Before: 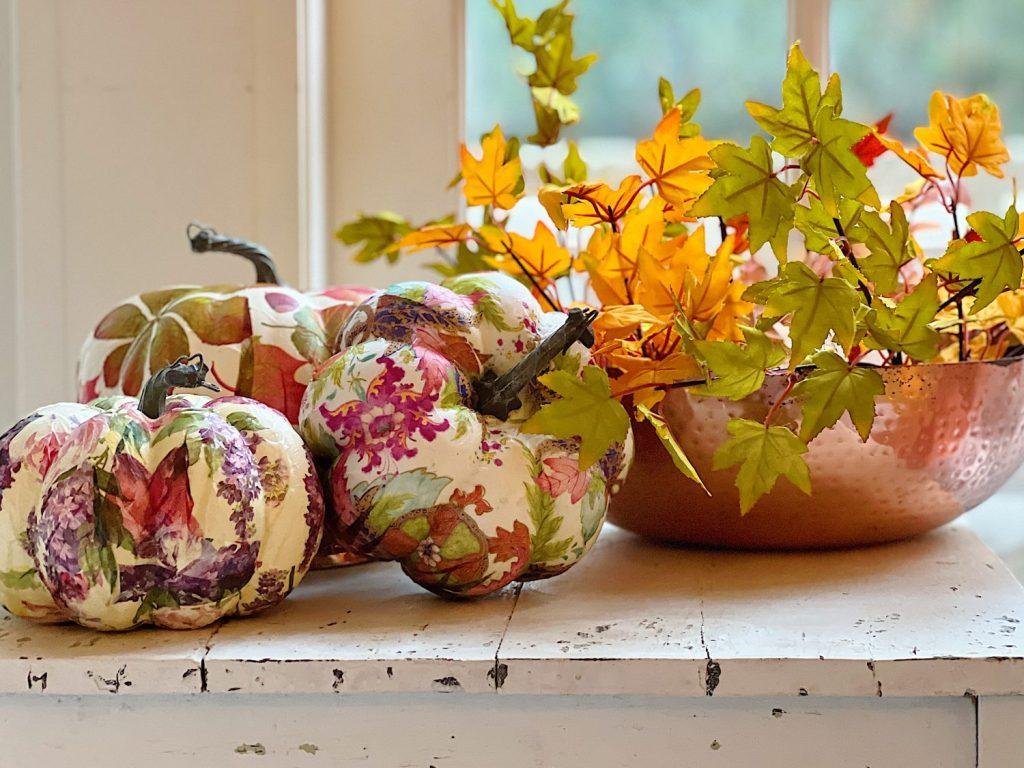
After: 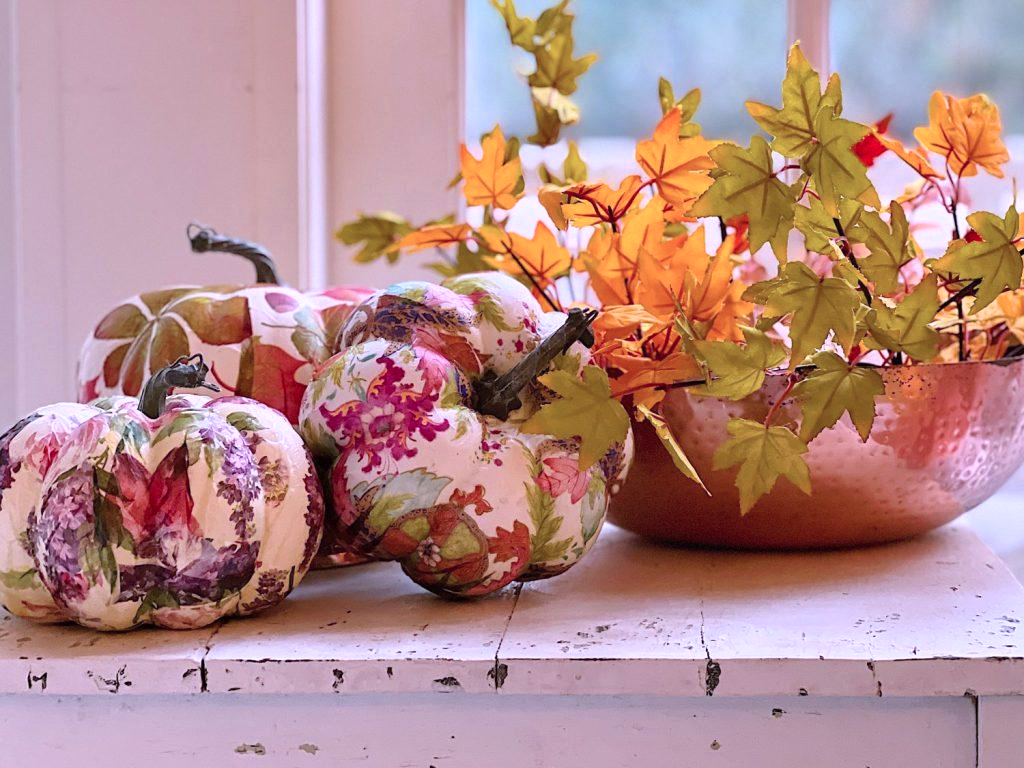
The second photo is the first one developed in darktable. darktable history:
tone equalizer: mask exposure compensation -0.503 EV
color correction: highlights a* 15.17, highlights b* -24.43
